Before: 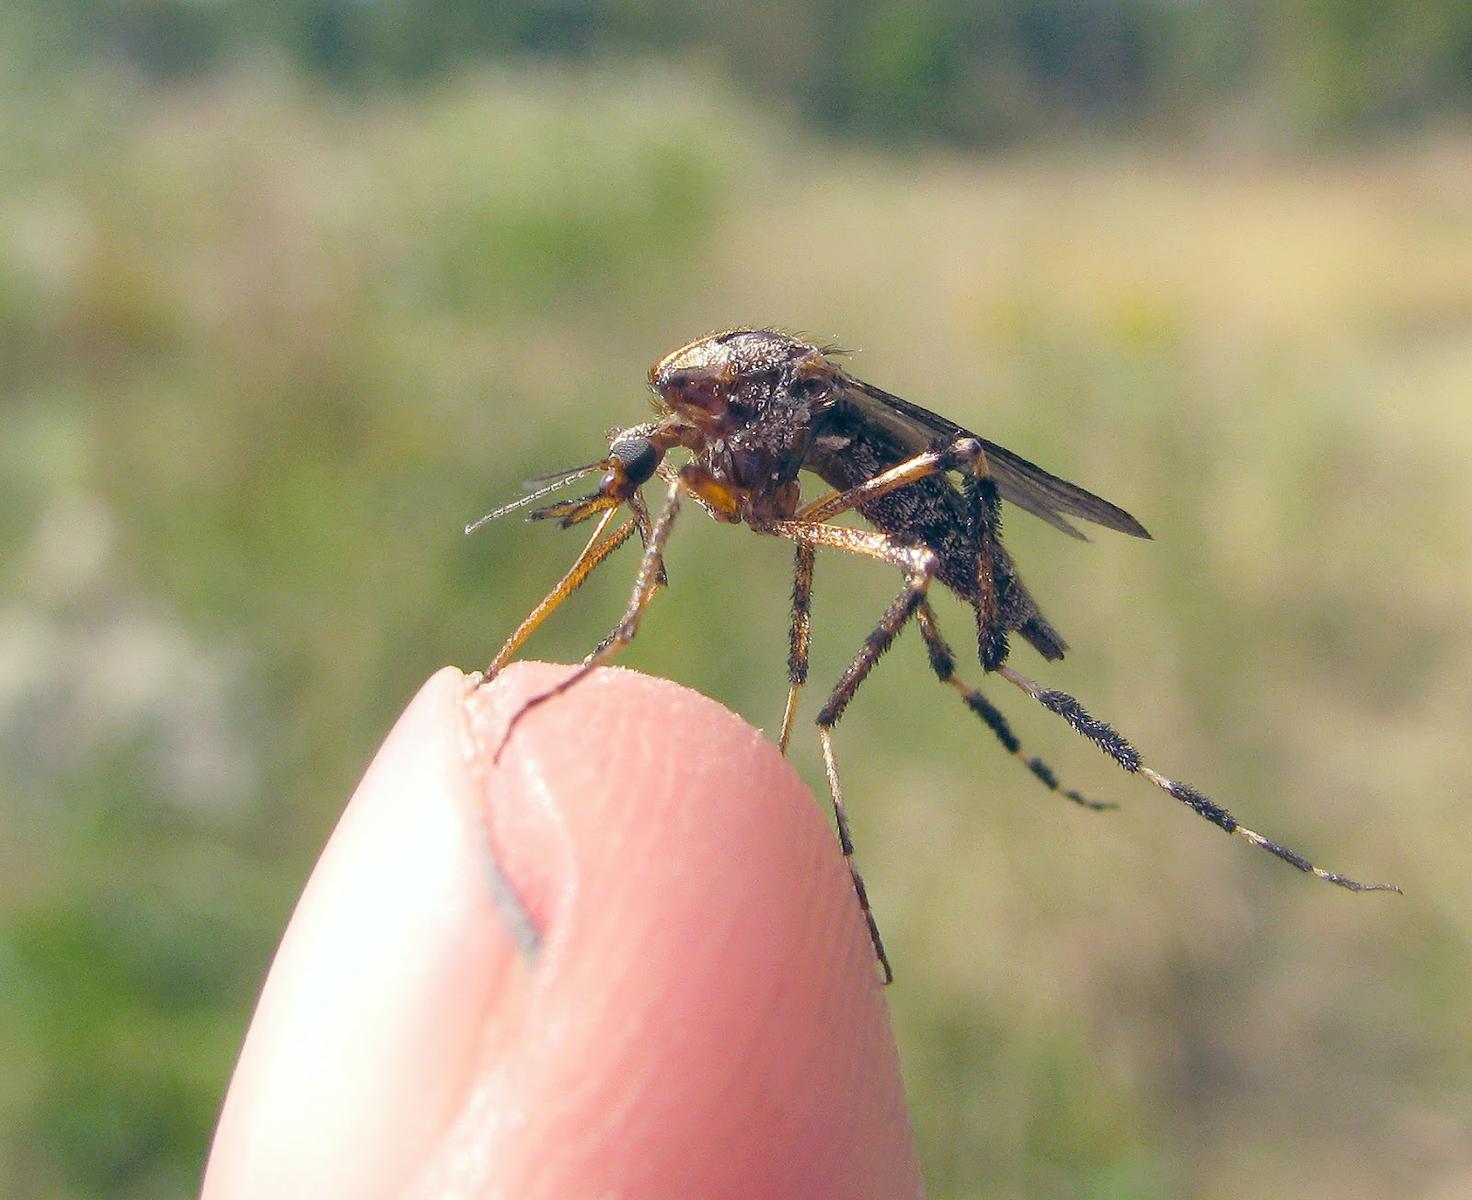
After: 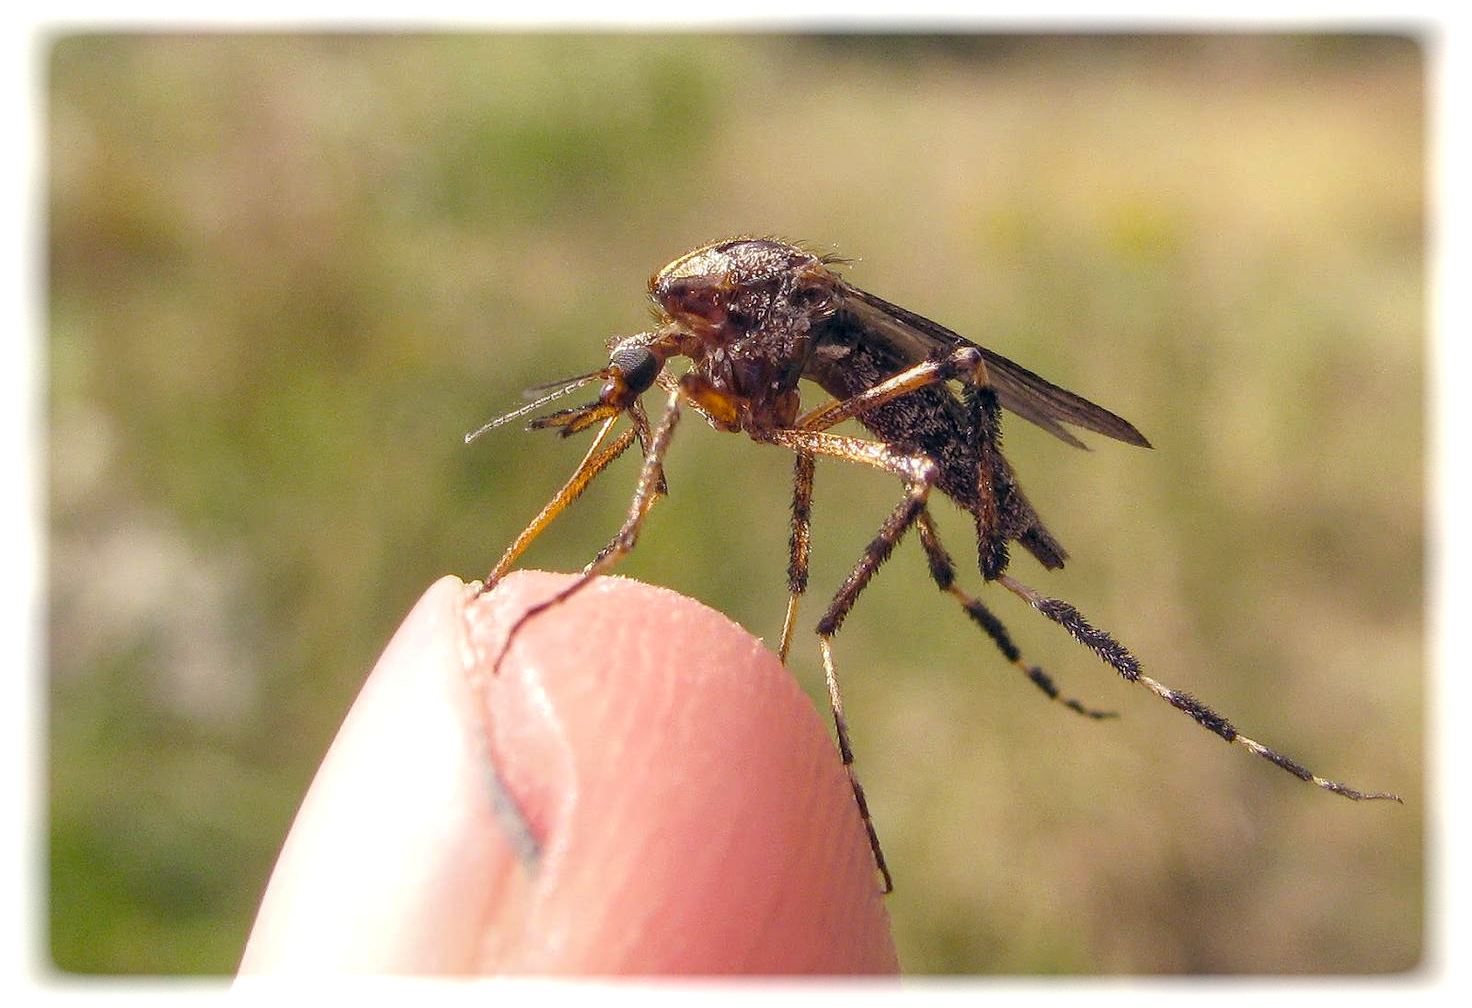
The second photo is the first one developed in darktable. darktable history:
crop: top 7.625%, bottom 8.027%
vignetting: fall-off start 93%, fall-off radius 5%, brightness 1, saturation -0.49, automatic ratio true, width/height ratio 1.332, shape 0.04, unbound false
rgb levels: mode RGB, independent channels, levels [[0, 0.5, 1], [0, 0.521, 1], [0, 0.536, 1]]
shadows and highlights: shadows 25, highlights -25
local contrast: on, module defaults
